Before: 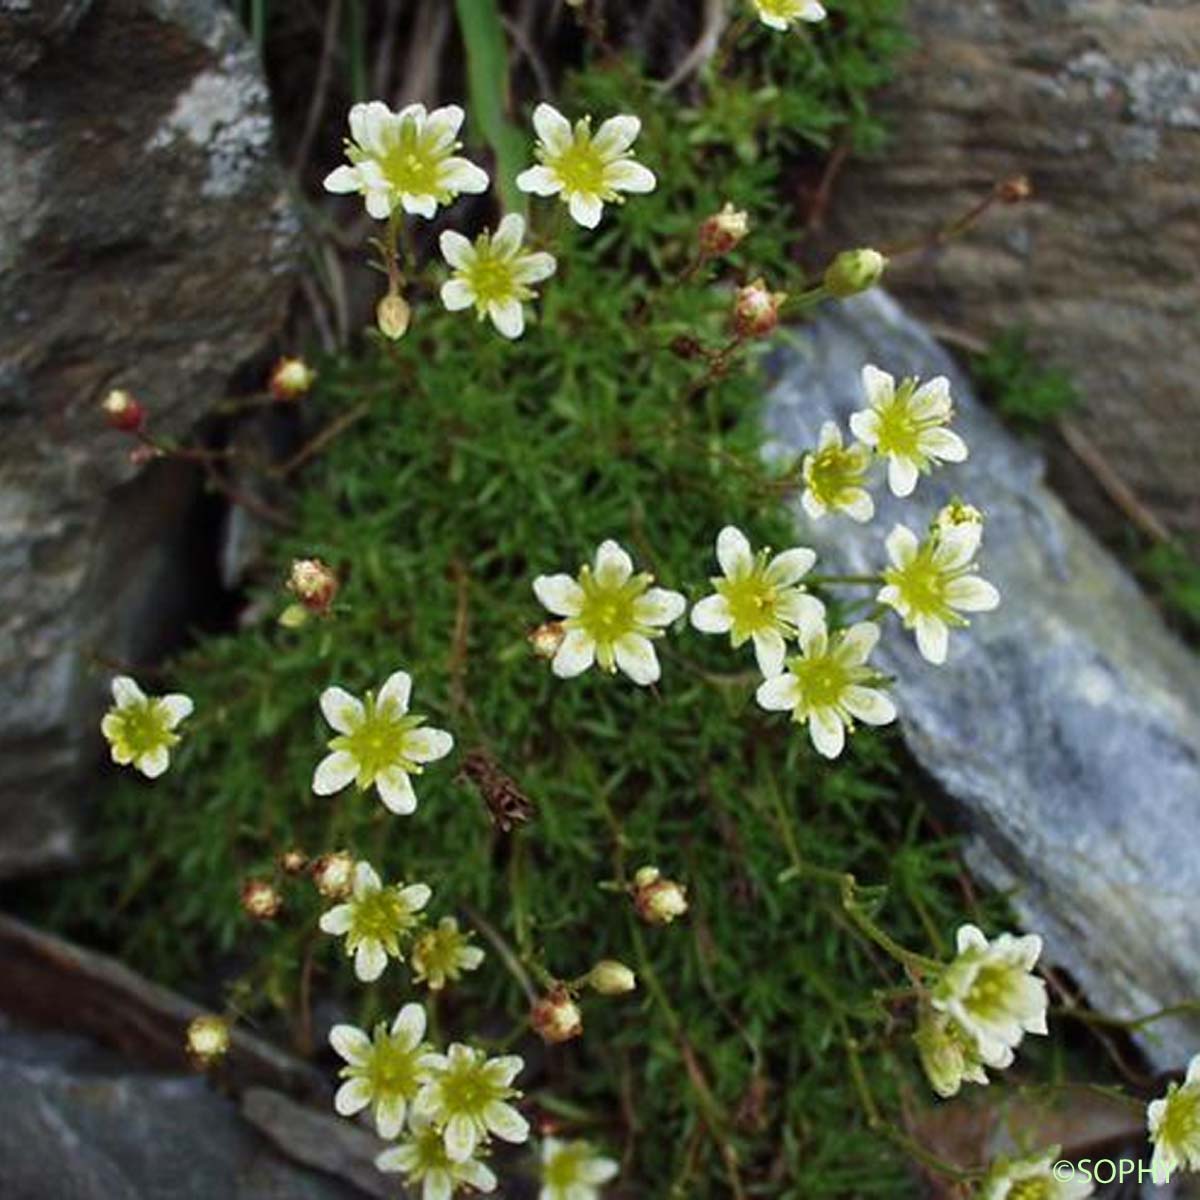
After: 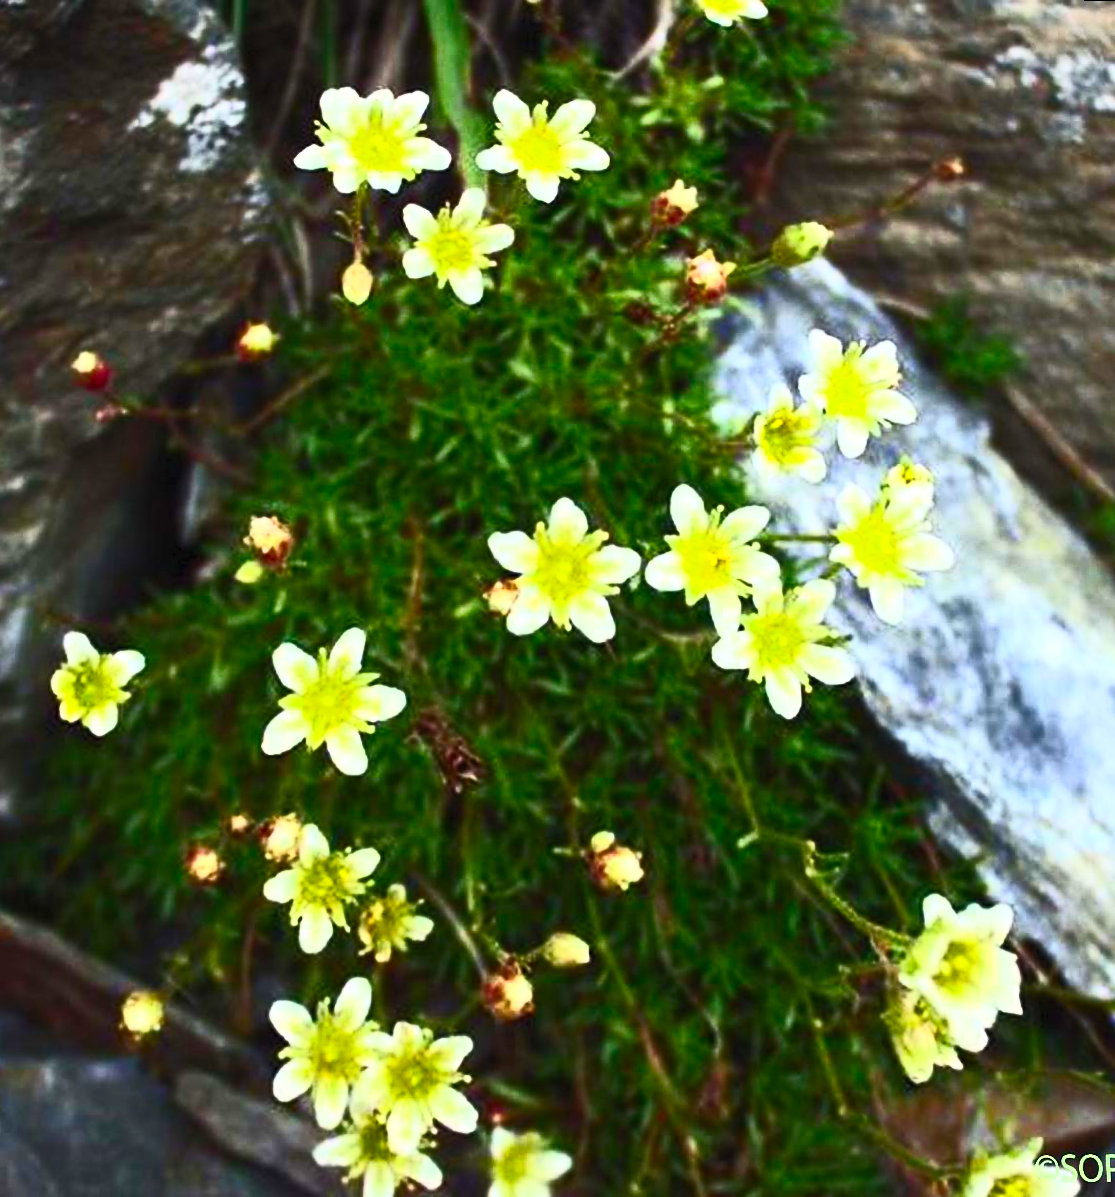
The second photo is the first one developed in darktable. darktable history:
contrast brightness saturation: contrast 0.83, brightness 0.59, saturation 0.59
rotate and perspective: rotation 0.215°, lens shift (vertical) -0.139, crop left 0.069, crop right 0.939, crop top 0.002, crop bottom 0.996
